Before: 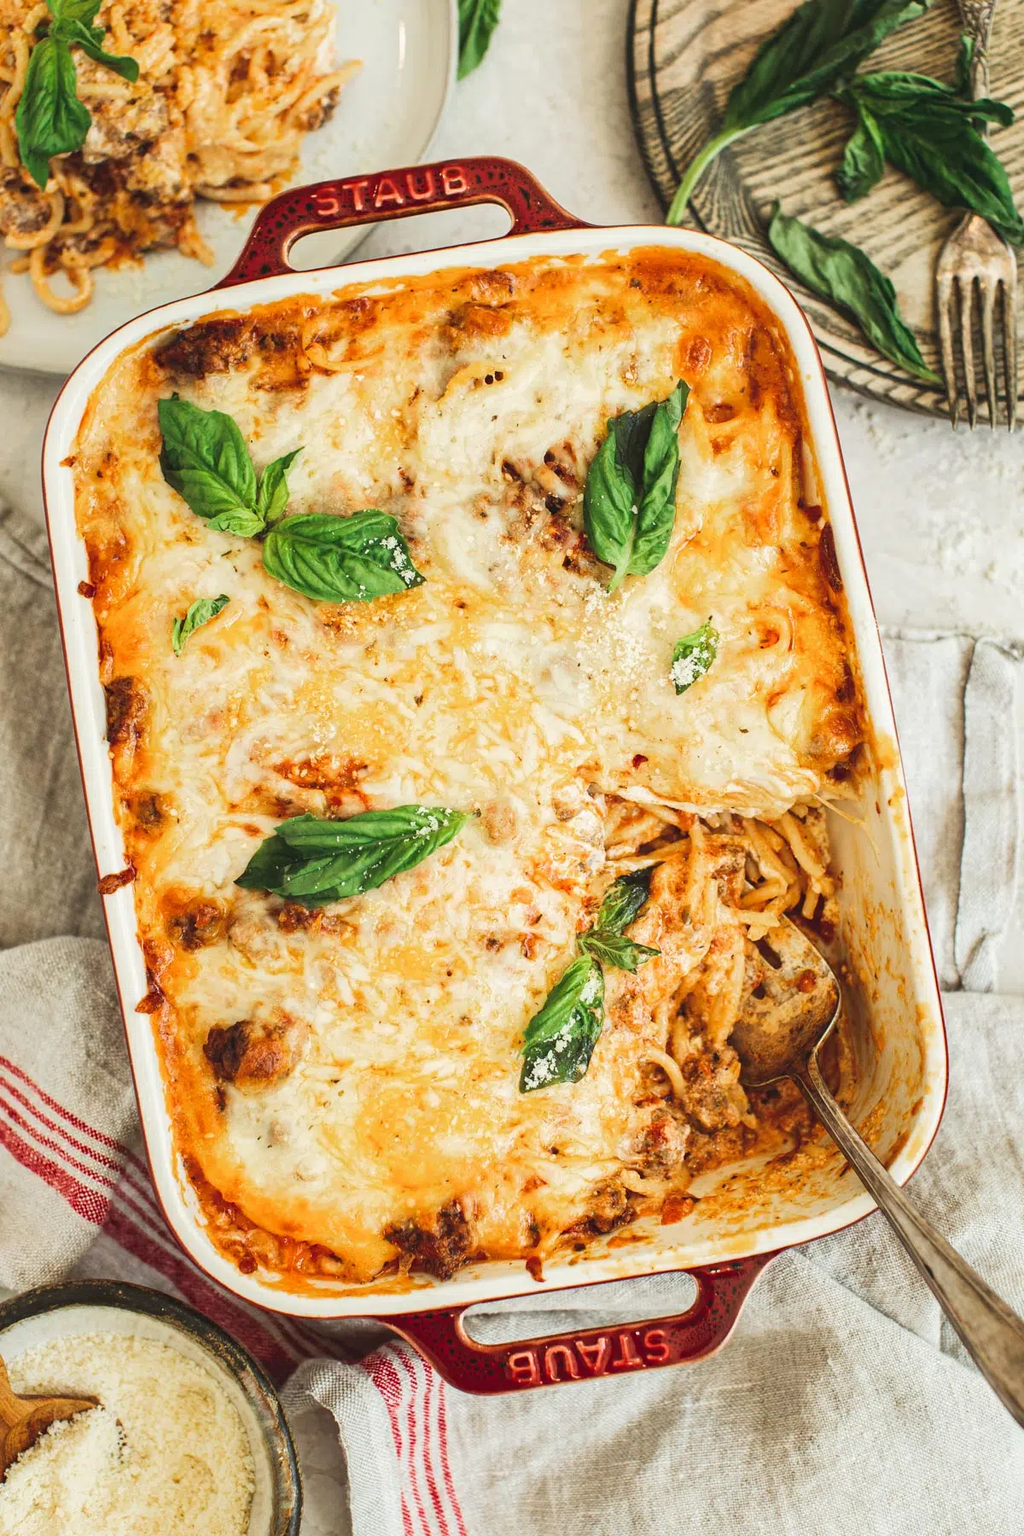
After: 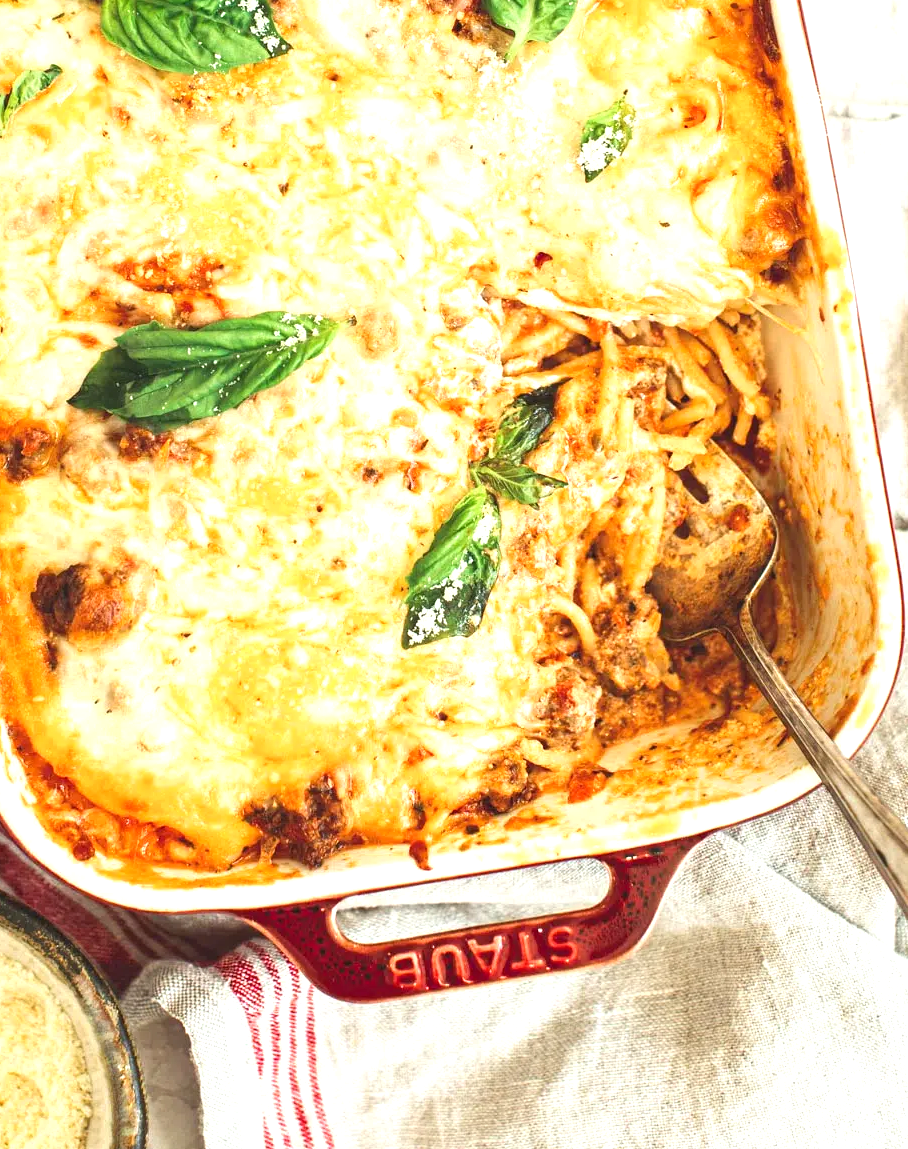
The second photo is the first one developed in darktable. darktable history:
exposure: exposure 0.74 EV, compensate highlight preservation false
crop and rotate: left 17.299%, top 35.115%, right 7.015%, bottom 1.024%
